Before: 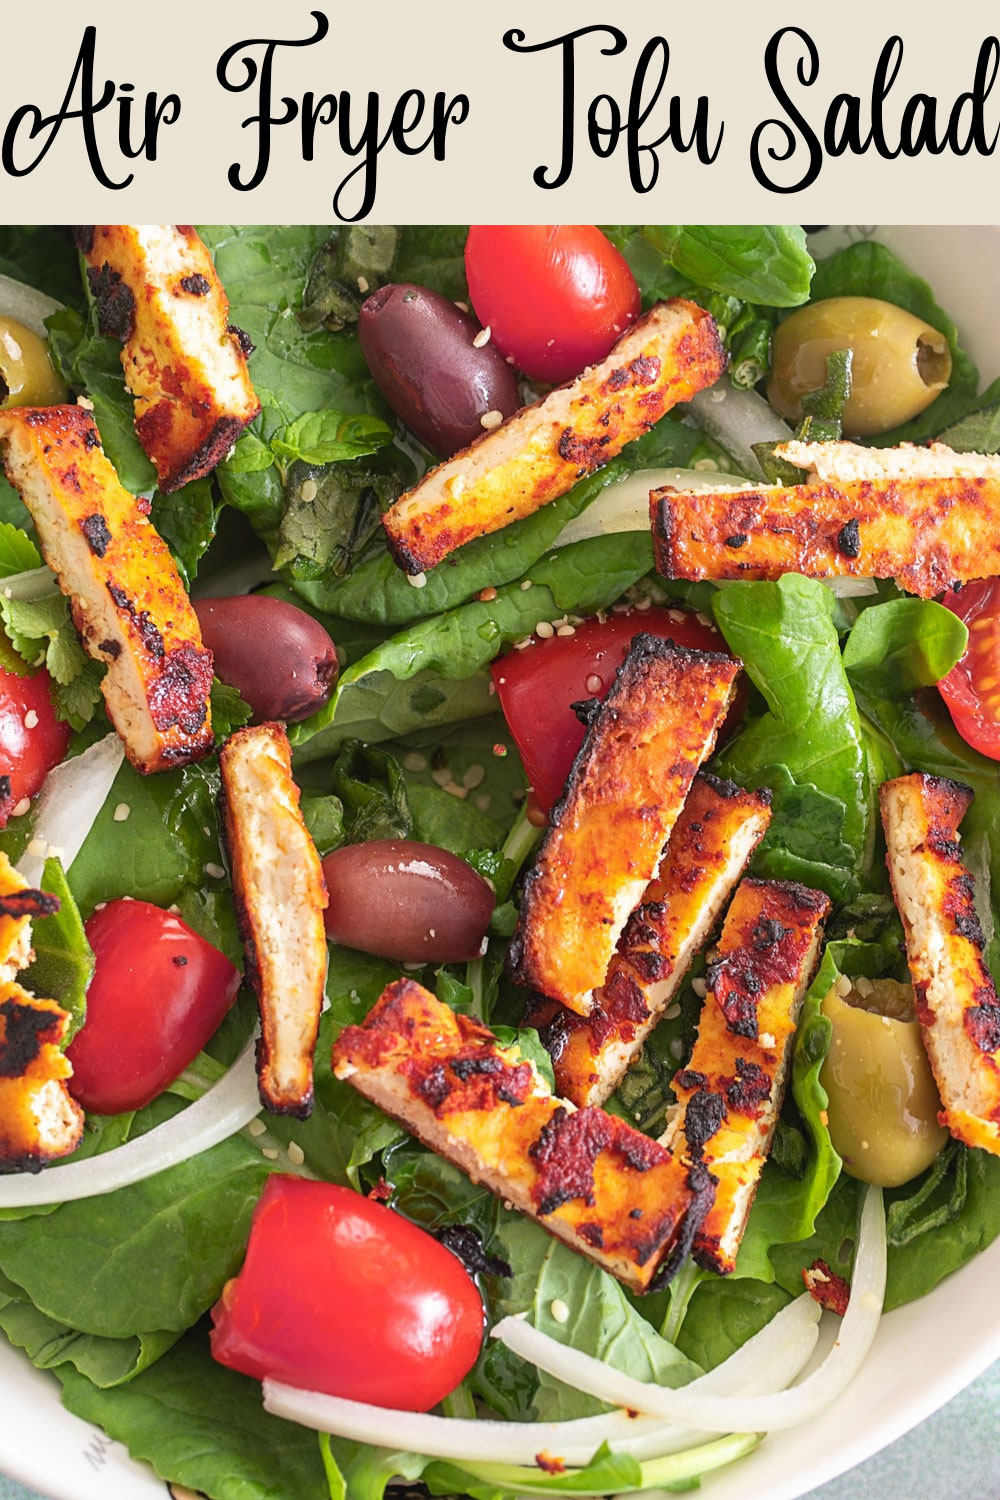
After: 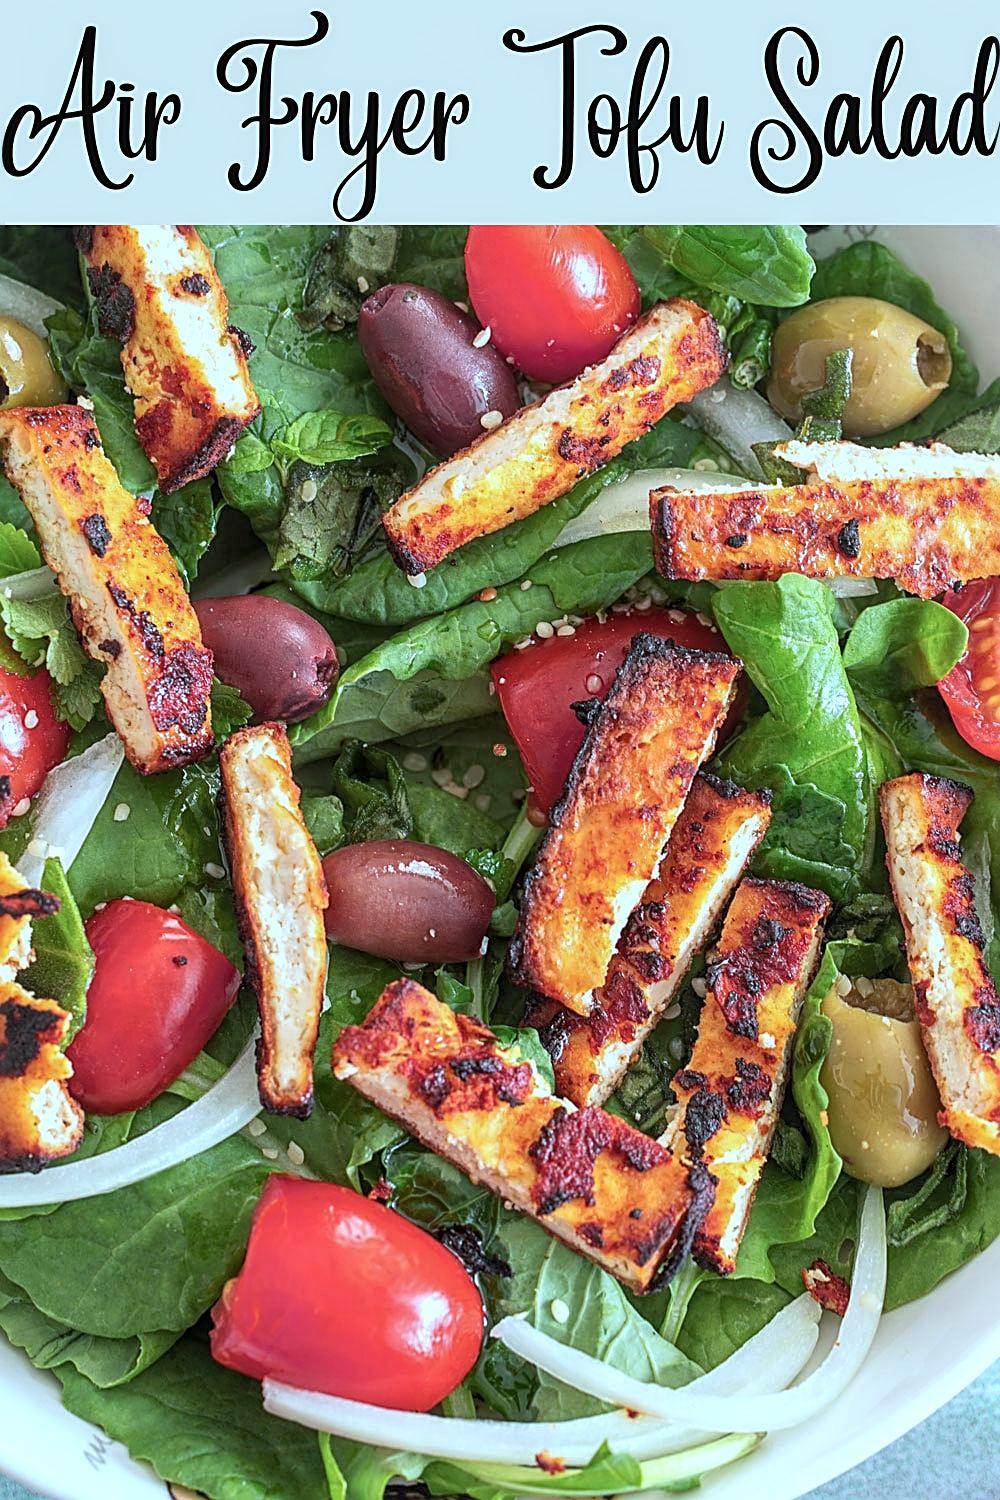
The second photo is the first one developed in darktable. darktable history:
color correction: highlights a* -10.52, highlights b* -19.52
local contrast: highlights 94%, shadows 88%, detail 160%, midtone range 0.2
sharpen: on, module defaults
